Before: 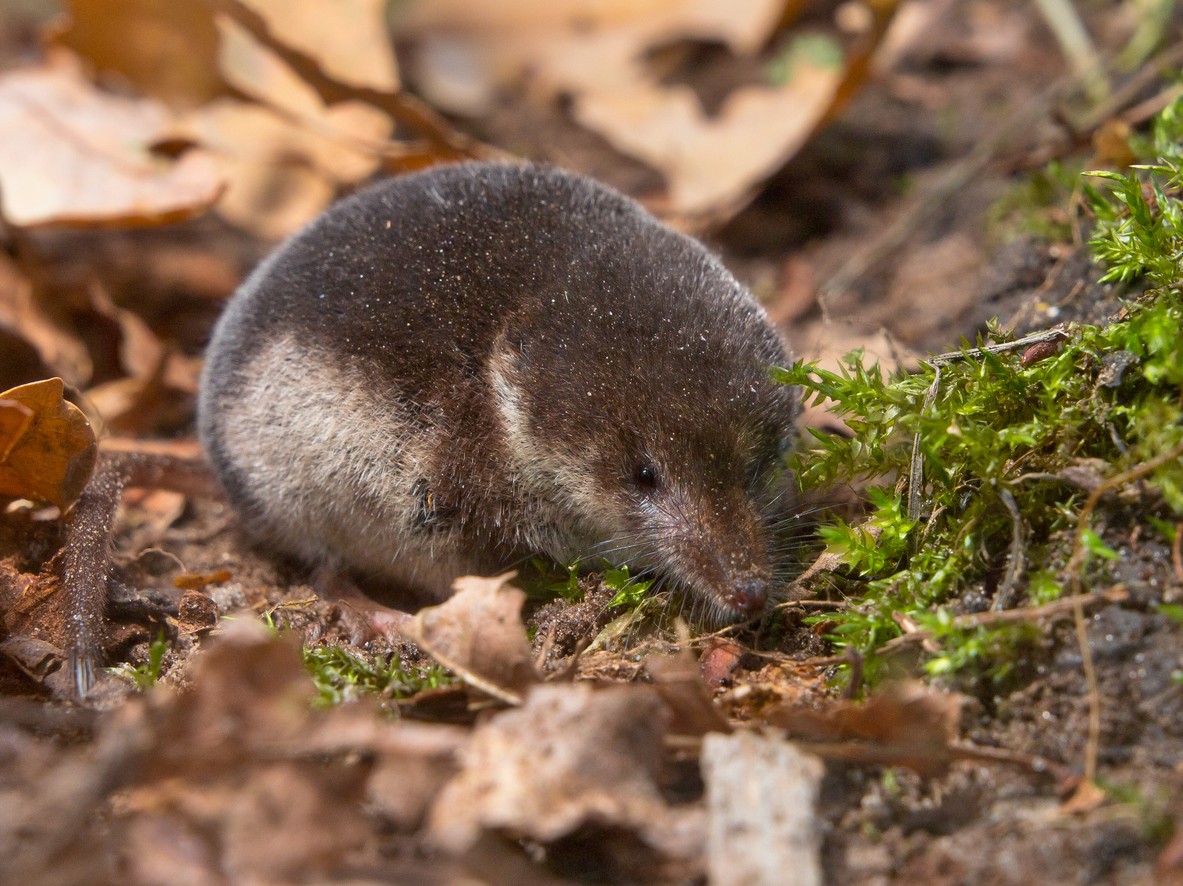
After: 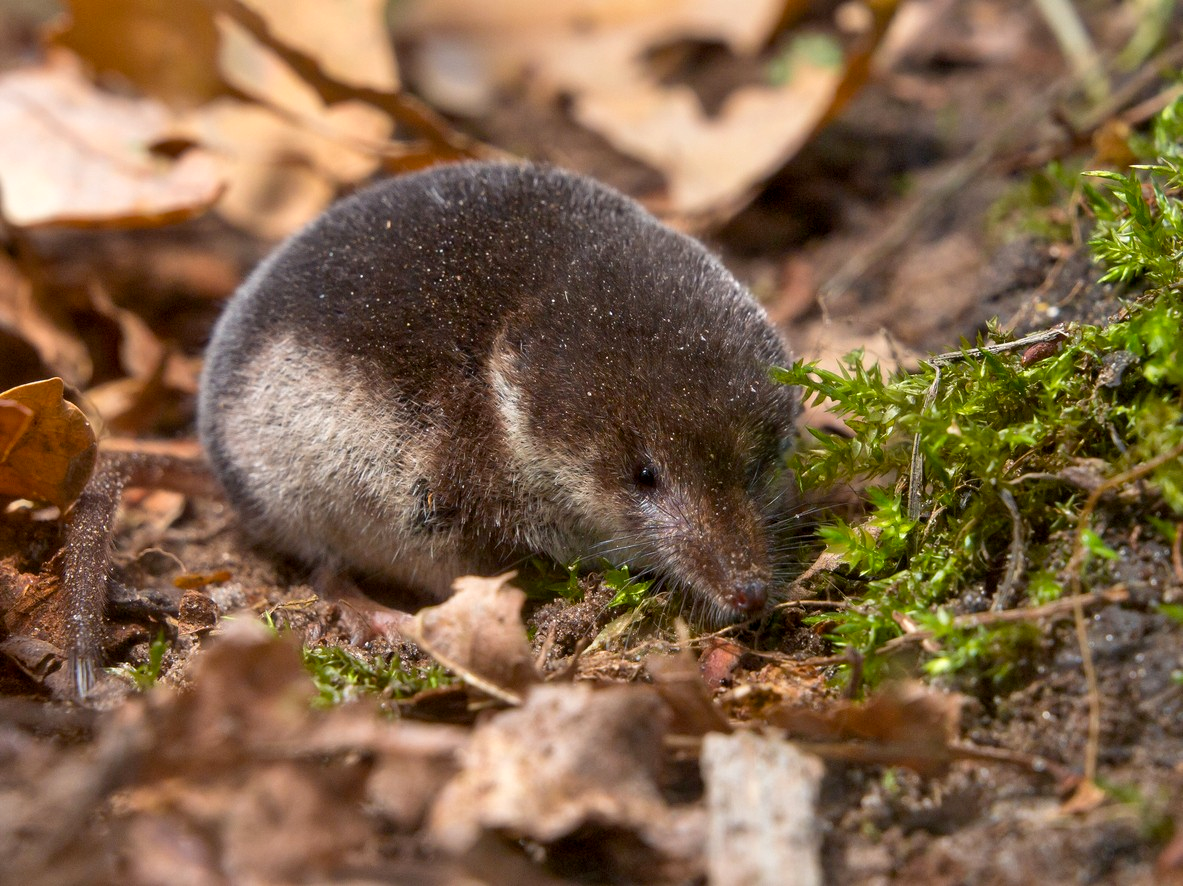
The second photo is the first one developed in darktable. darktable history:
exposure: black level correction 0.004, exposure 0.017 EV, compensate exposure bias true, compensate highlight preservation false
color balance rgb: perceptual saturation grading › global saturation 1.233%, perceptual saturation grading › highlights -1.821%, perceptual saturation grading › mid-tones 3.667%, perceptual saturation grading › shadows 6.895%, contrast 5.452%
